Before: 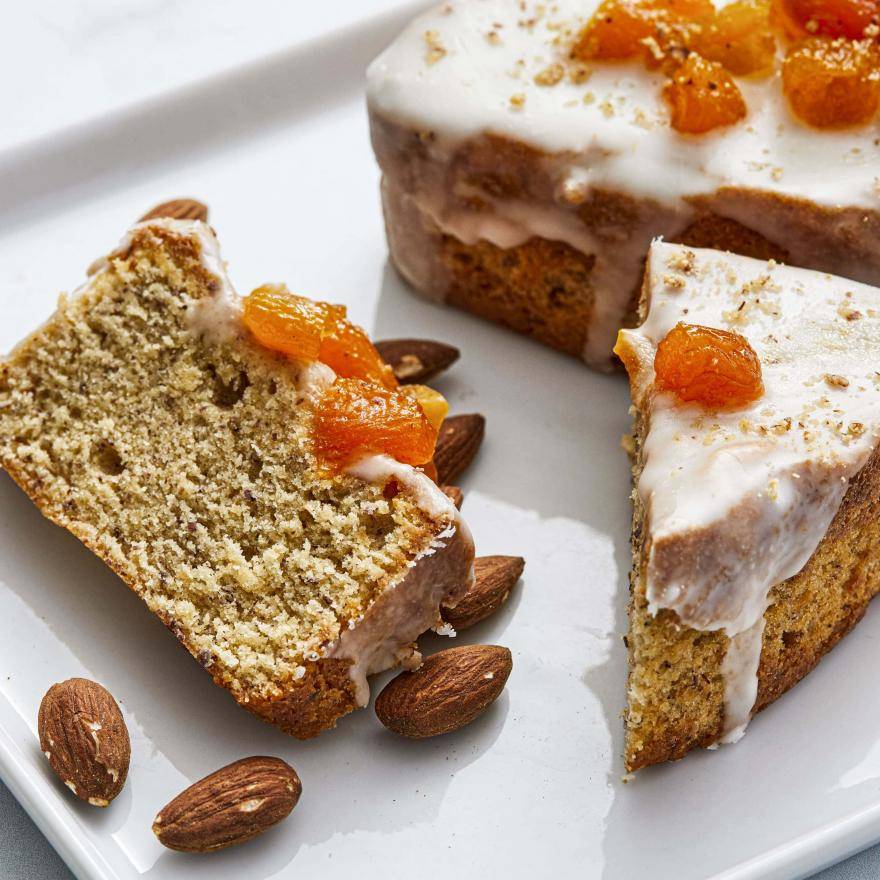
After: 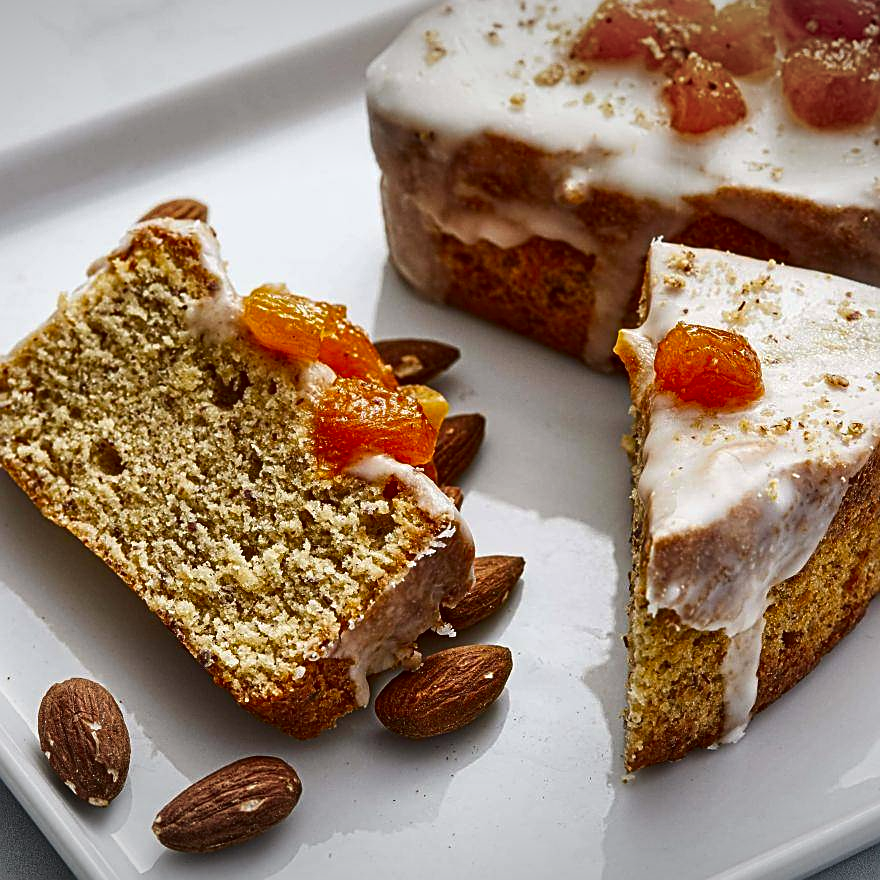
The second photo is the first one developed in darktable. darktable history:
sharpen: amount 0.579
contrast brightness saturation: contrast 0.066, brightness -0.142, saturation 0.118
vignetting: fall-off start 97.86%, fall-off radius 99.39%, width/height ratio 1.364
